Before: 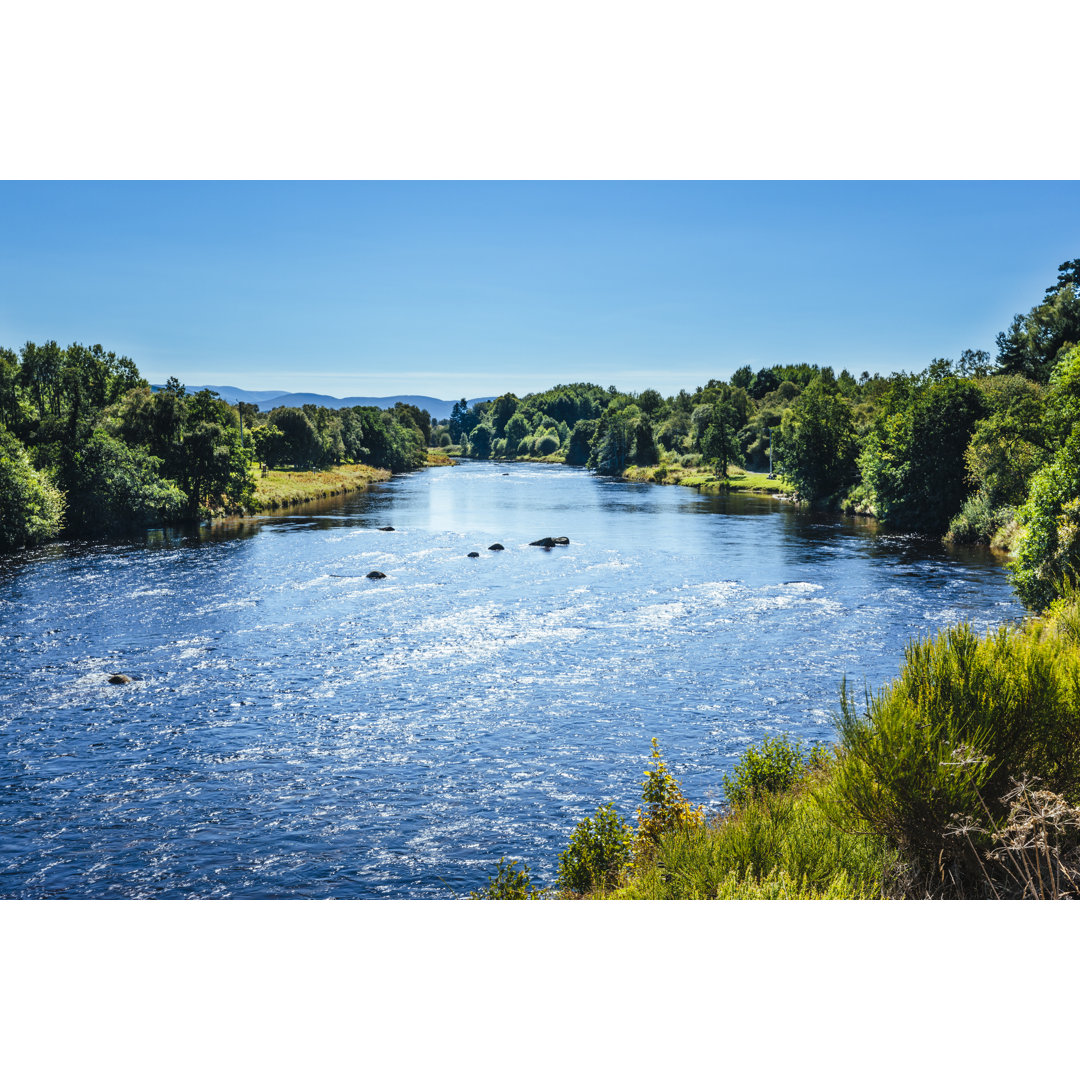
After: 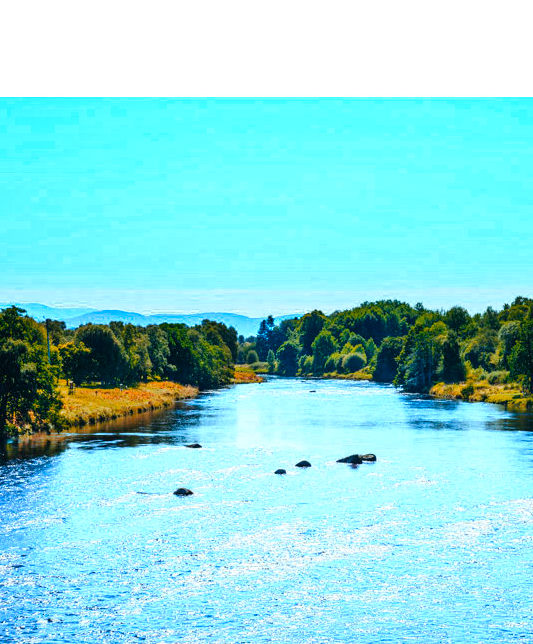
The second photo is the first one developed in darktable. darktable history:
color zones: curves: ch0 [(0.473, 0.374) (0.742, 0.784)]; ch1 [(0.354, 0.737) (0.742, 0.705)]; ch2 [(0.318, 0.421) (0.758, 0.532)]
crop: left 17.906%, top 7.765%, right 32.69%, bottom 32.538%
